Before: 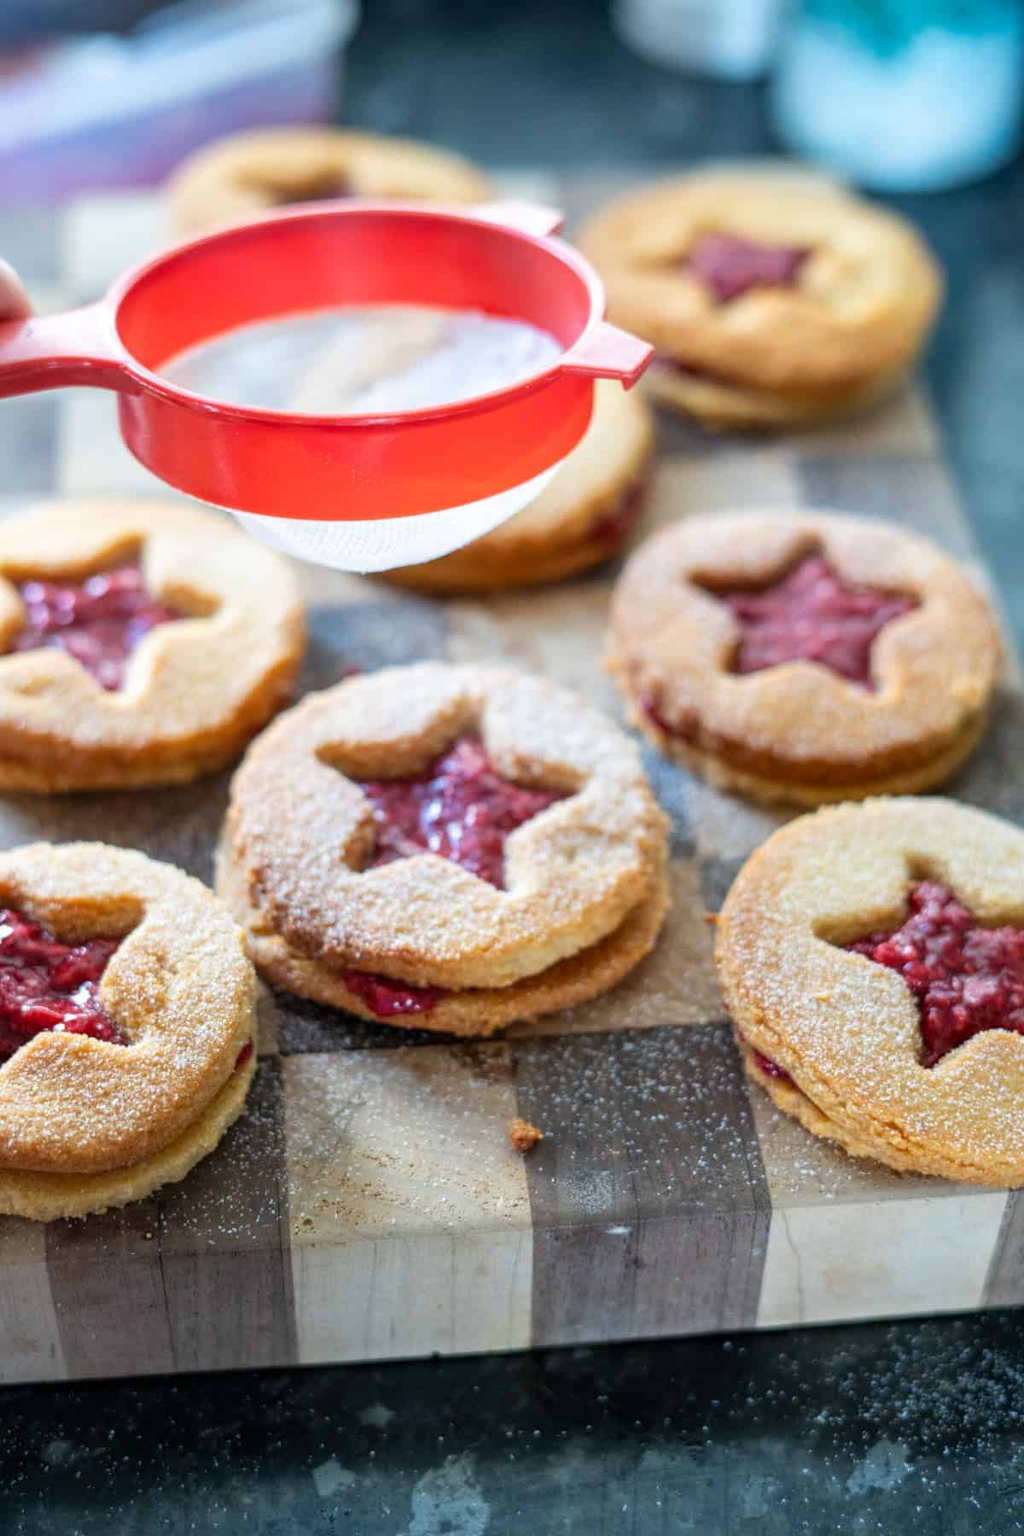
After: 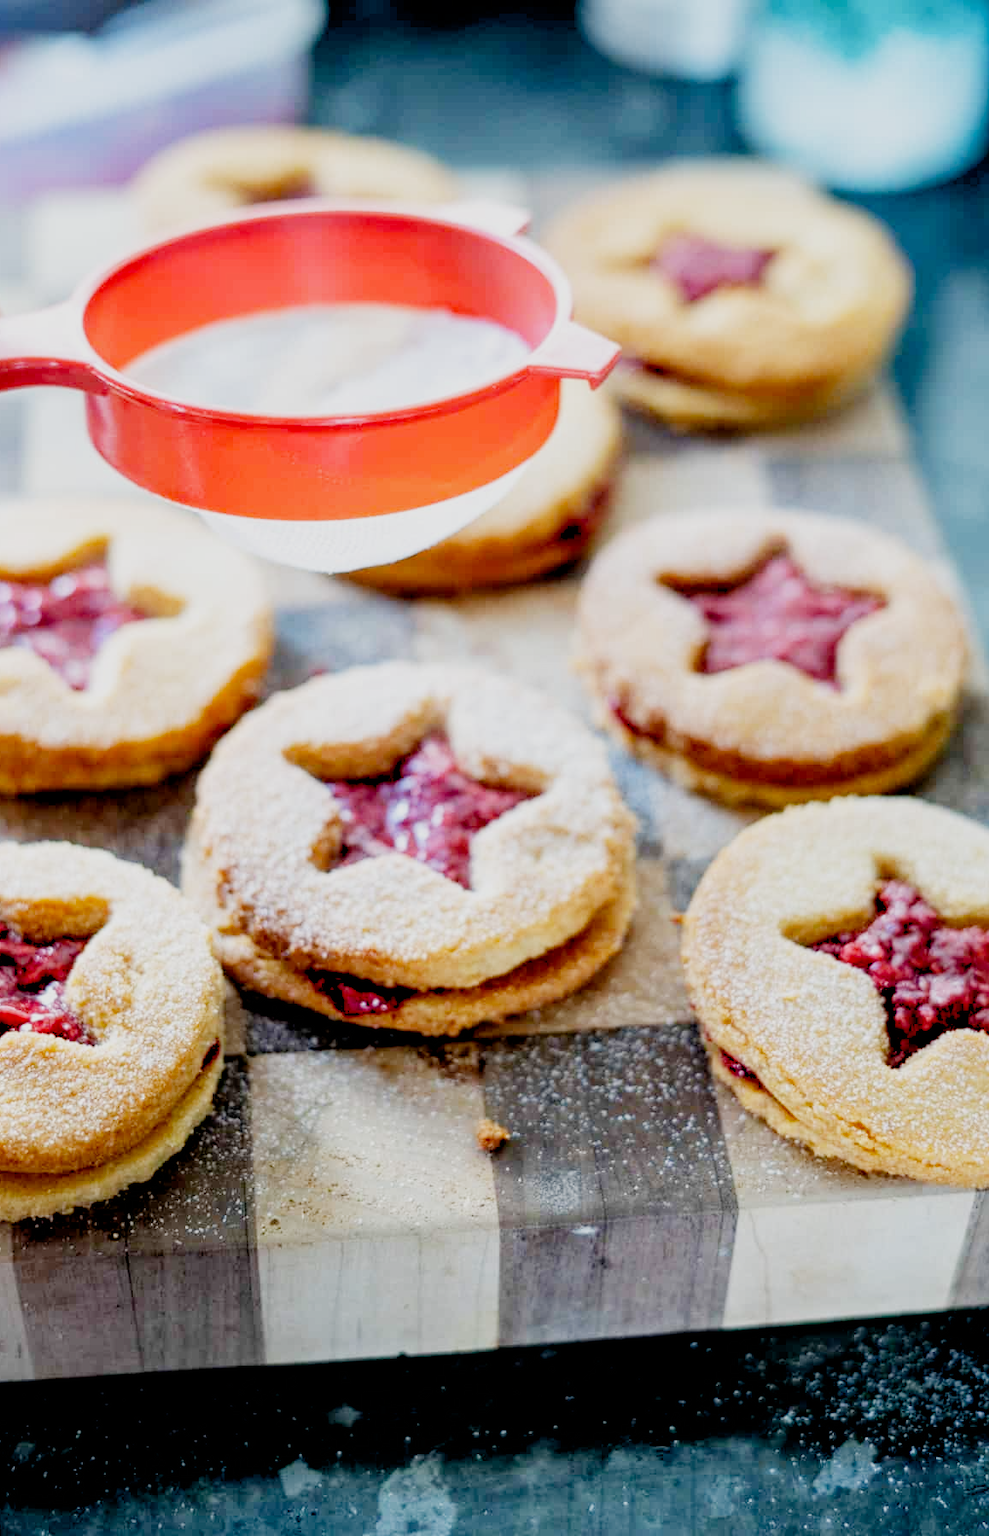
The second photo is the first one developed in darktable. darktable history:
exposure: black level correction 0.012, exposure 0.702 EV, compensate highlight preservation false
crop and rotate: left 3.289%
filmic rgb: black relative exposure -9.24 EV, white relative exposure 6.77 EV, hardness 3.1, contrast 1.052, preserve chrominance no, color science v3 (2019), use custom middle-gray values true
